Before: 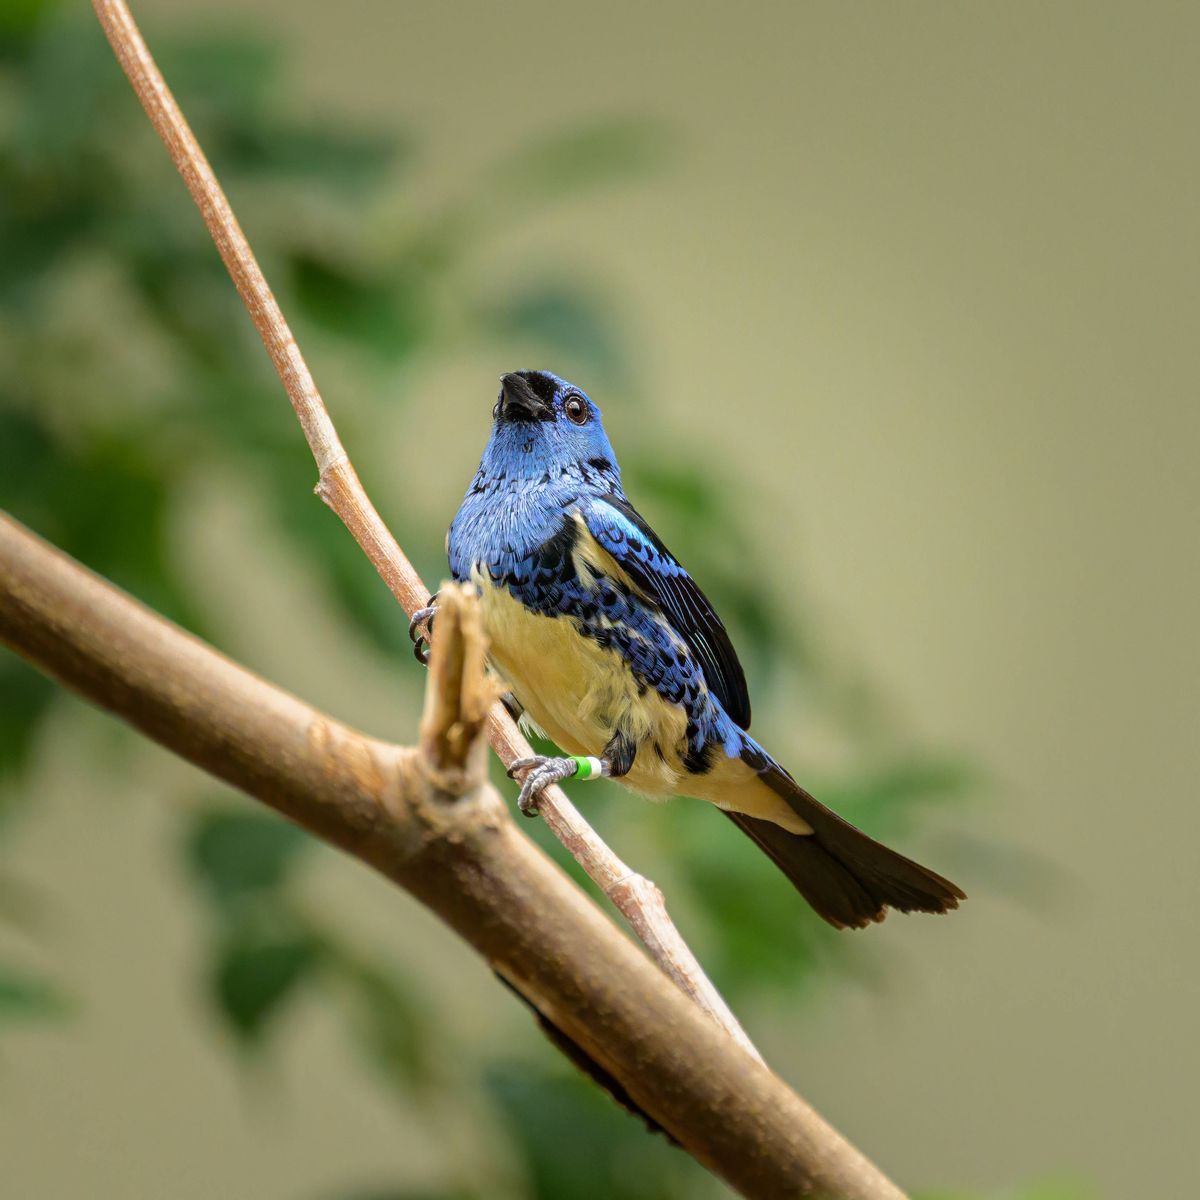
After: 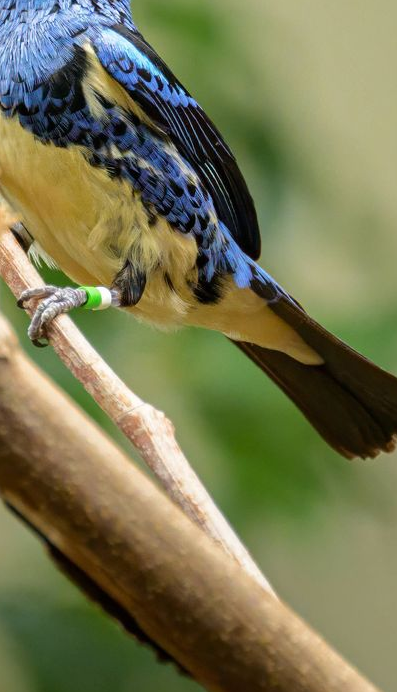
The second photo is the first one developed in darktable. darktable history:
crop: left 40.878%, top 39.176%, right 25.993%, bottom 3.081%
white balance: red 1, blue 1
